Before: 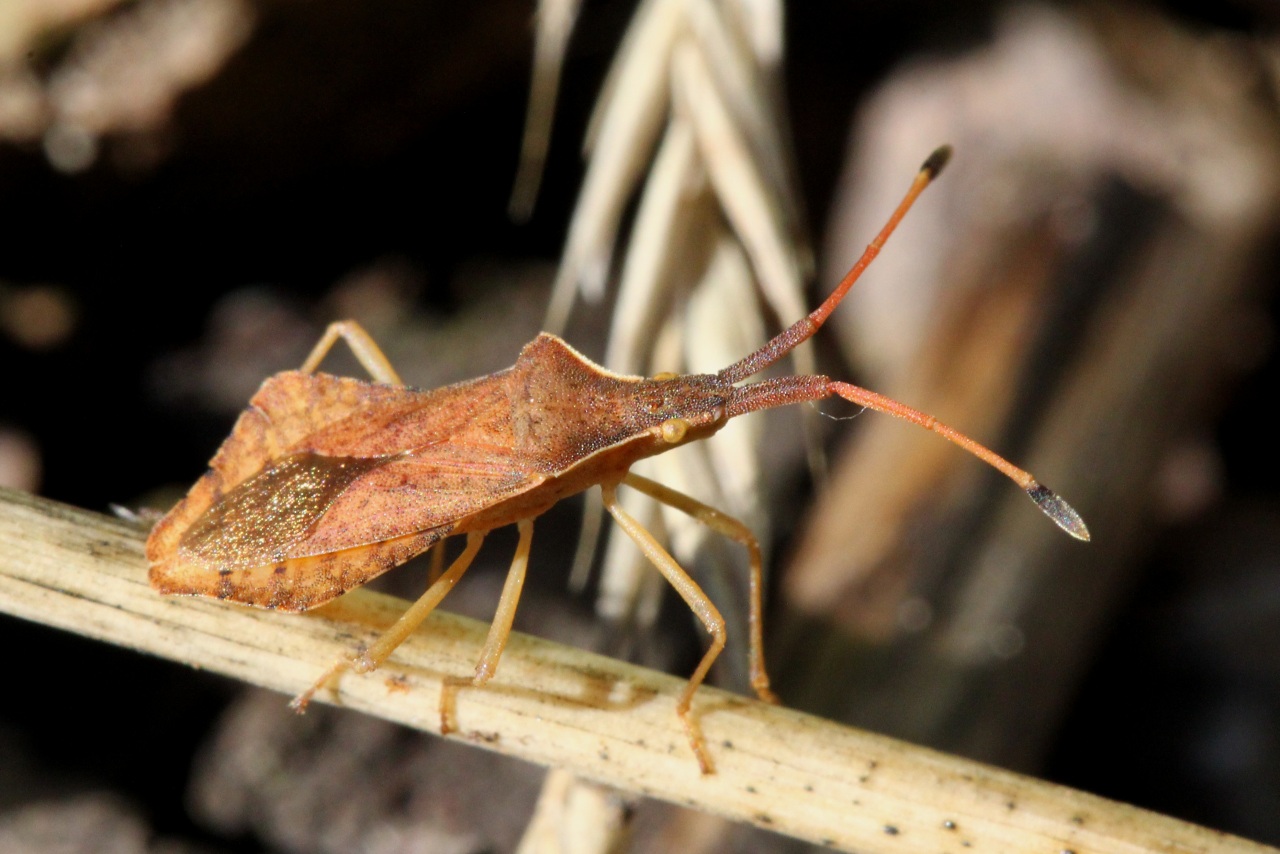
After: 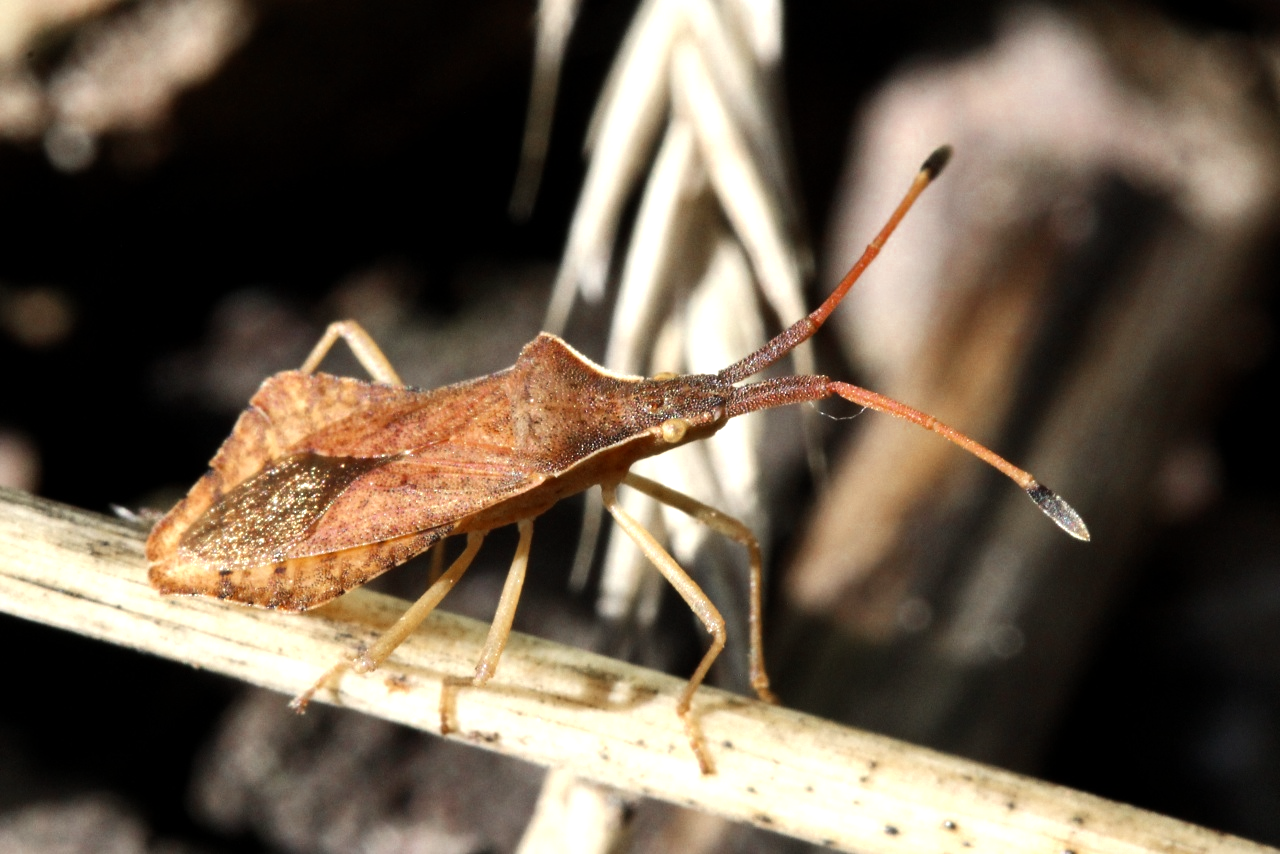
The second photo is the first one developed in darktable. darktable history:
tone equalizer: -8 EV -0.717 EV, -7 EV -0.715 EV, -6 EV -0.592 EV, -5 EV -0.392 EV, -3 EV 0.38 EV, -2 EV 0.6 EV, -1 EV 0.674 EV, +0 EV 0.763 EV, edges refinement/feathering 500, mask exposure compensation -1.57 EV, preserve details no
color zones: curves: ch0 [(0, 0.5) (0.125, 0.4) (0.25, 0.5) (0.375, 0.4) (0.5, 0.4) (0.625, 0.35) (0.75, 0.35) (0.875, 0.5)]; ch1 [(0, 0.35) (0.125, 0.45) (0.25, 0.35) (0.375, 0.35) (0.5, 0.35) (0.625, 0.35) (0.75, 0.45) (0.875, 0.35)]; ch2 [(0, 0.6) (0.125, 0.5) (0.25, 0.5) (0.375, 0.6) (0.5, 0.6) (0.625, 0.5) (0.75, 0.5) (0.875, 0.5)]
